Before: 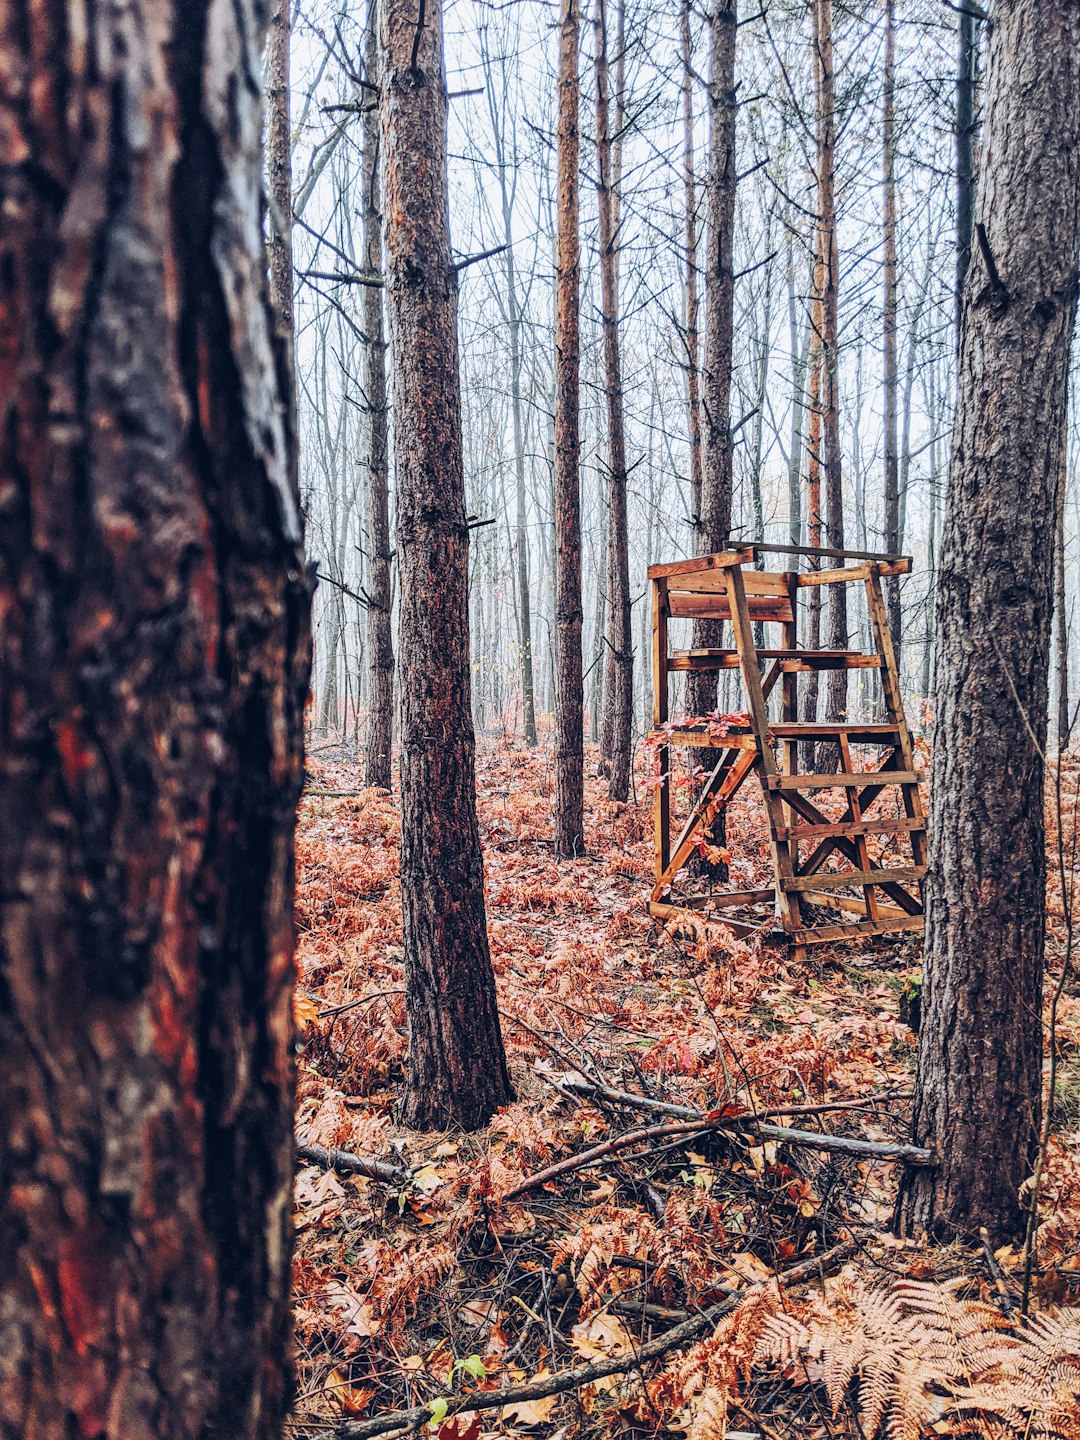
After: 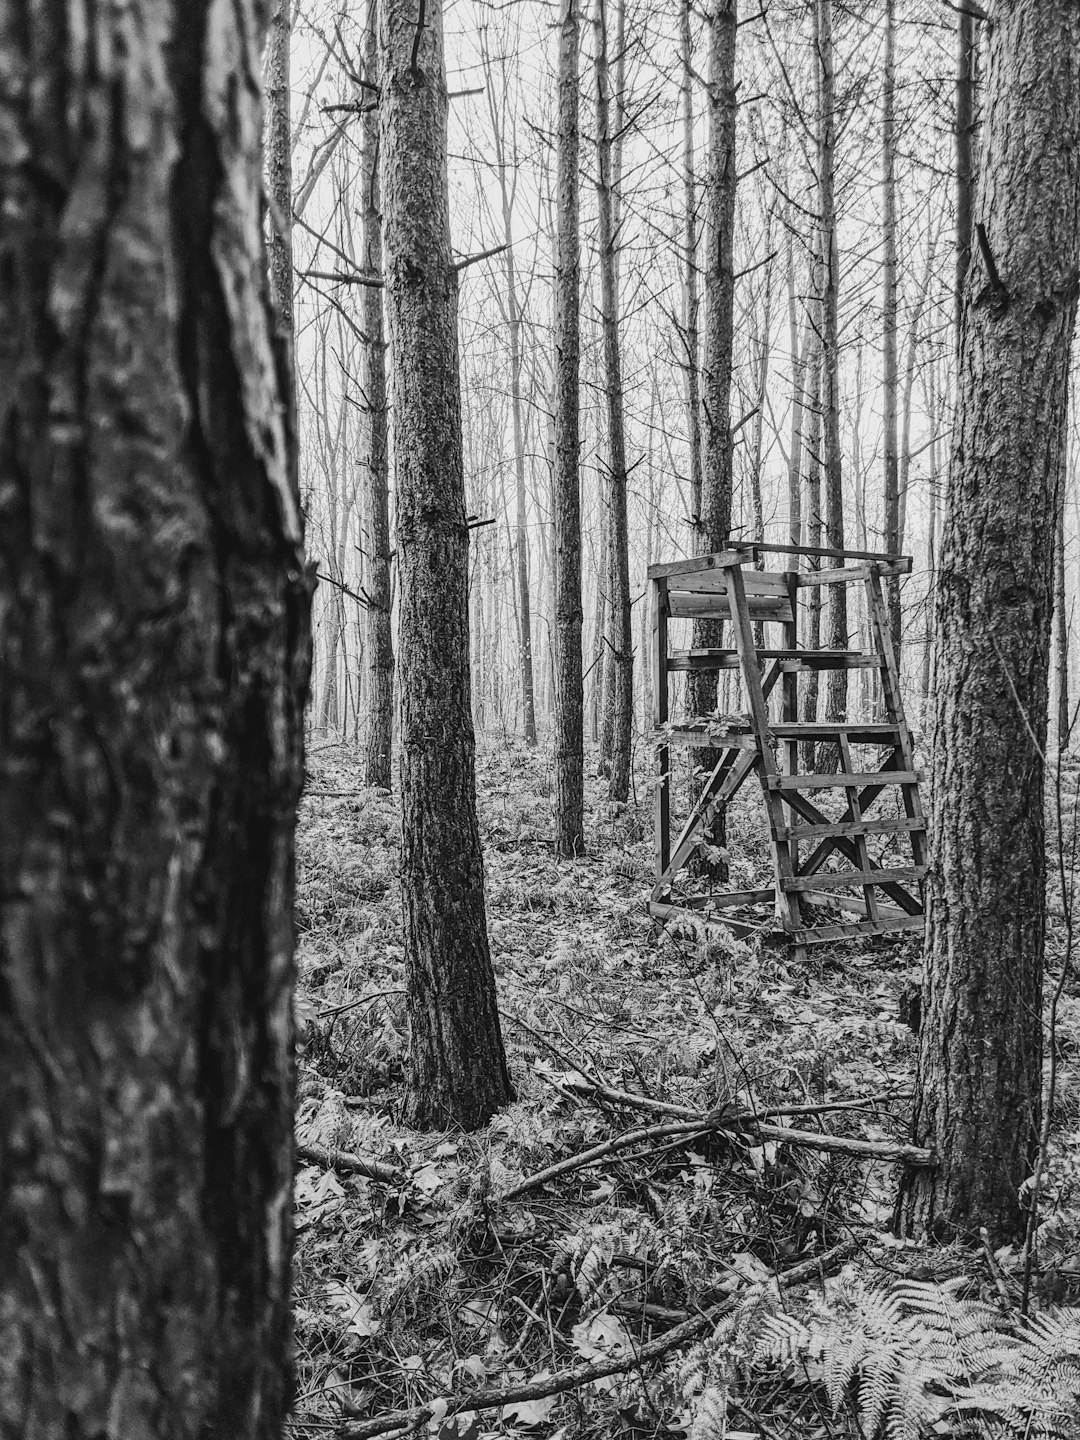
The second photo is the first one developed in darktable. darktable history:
color balance rgb: perceptual saturation grading › global saturation 20%, global vibrance 10%
color calibration: output gray [0.21, 0.42, 0.37, 0], gray › normalize channels true, illuminant same as pipeline (D50), adaptation XYZ, x 0.346, y 0.359, gamut compression 0
monochrome: a 32, b 64, size 2.3
